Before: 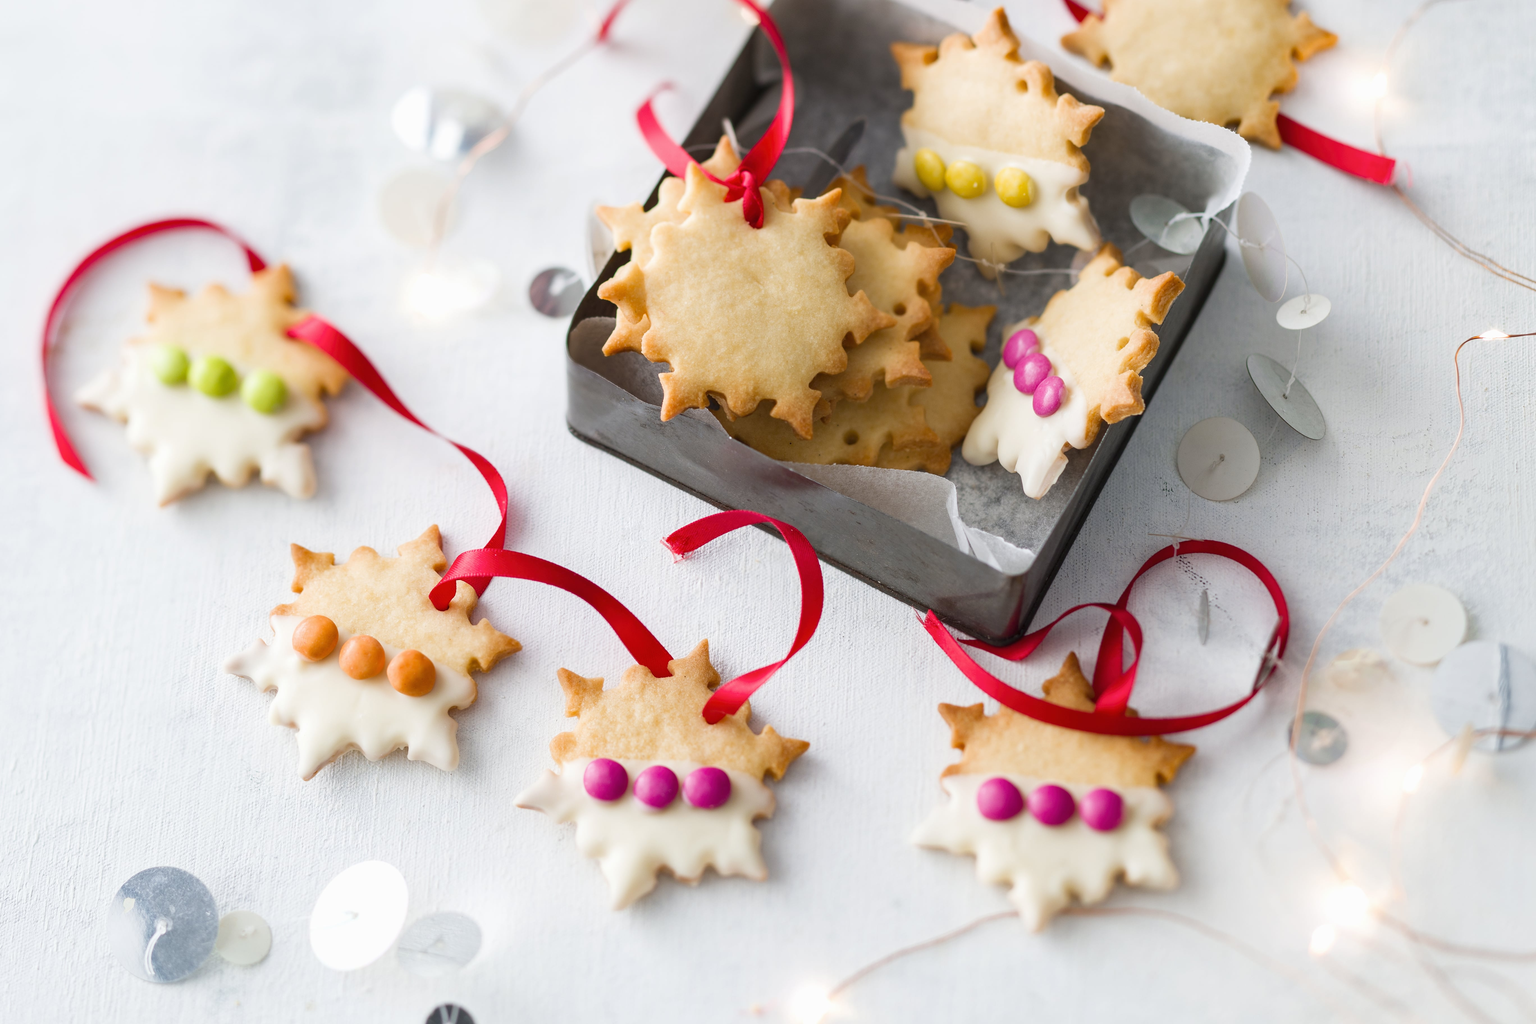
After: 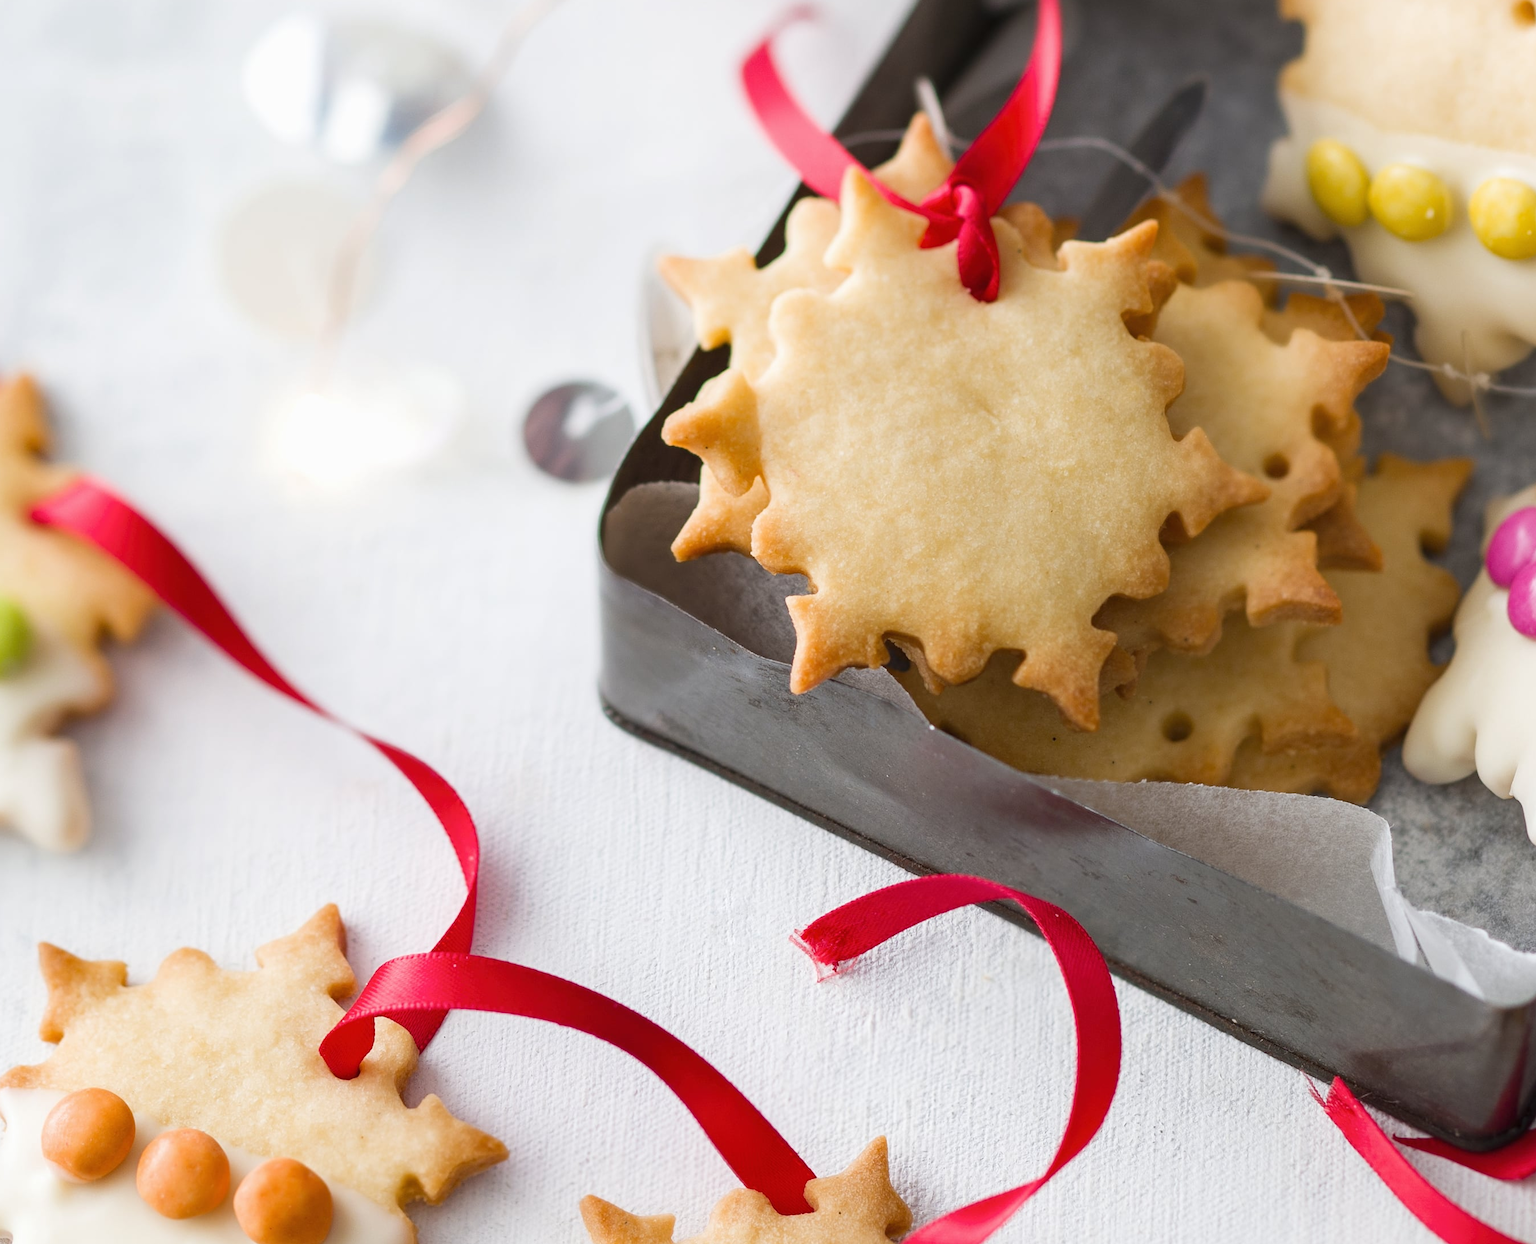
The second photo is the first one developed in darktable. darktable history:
crop: left 17.713%, top 7.827%, right 33.074%, bottom 32.38%
